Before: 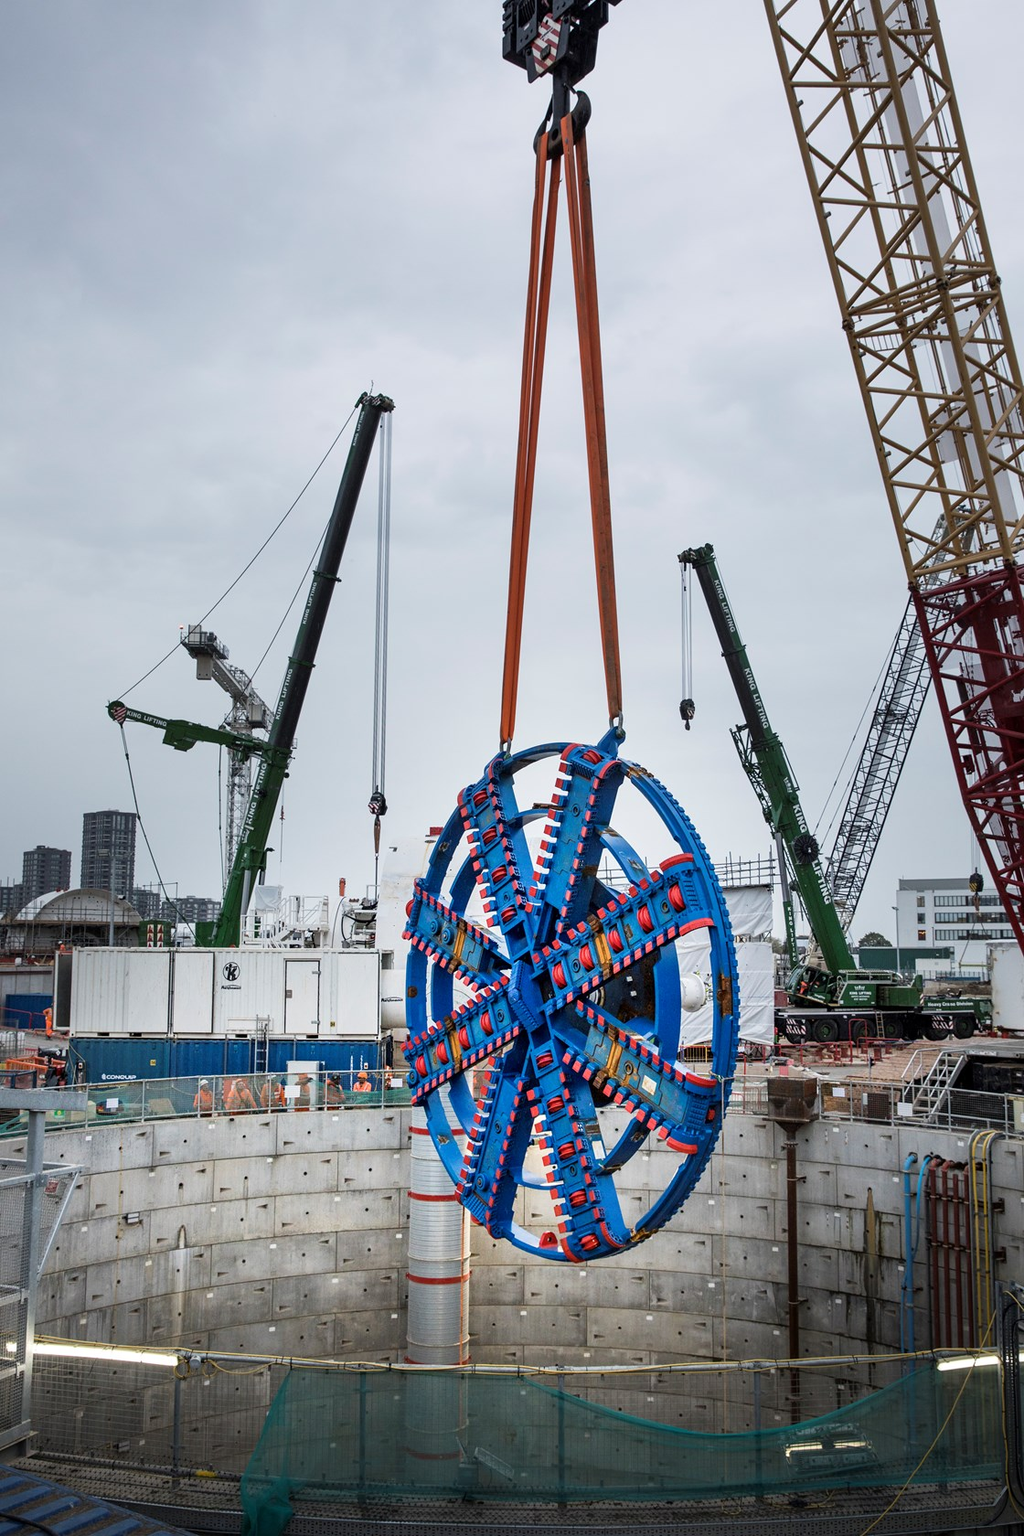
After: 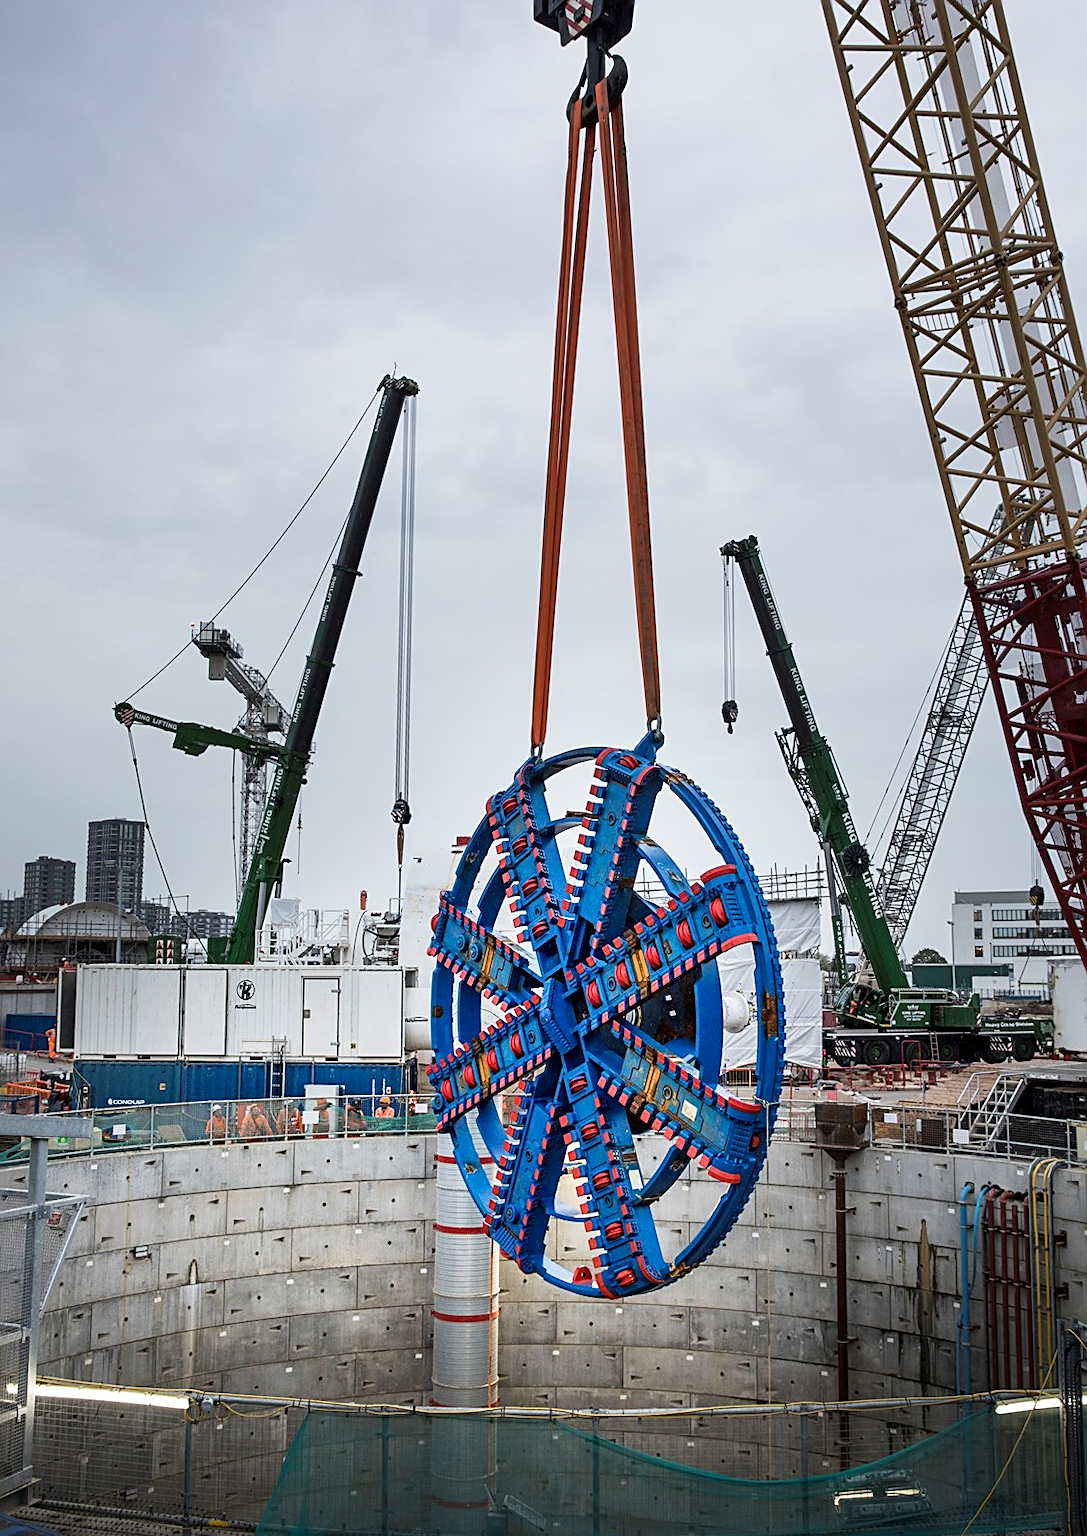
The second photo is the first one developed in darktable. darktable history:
crop and rotate: top 2.603%, bottom 3.22%
sharpen: on, module defaults
contrast brightness saturation: contrast 0.084, saturation 0.018
